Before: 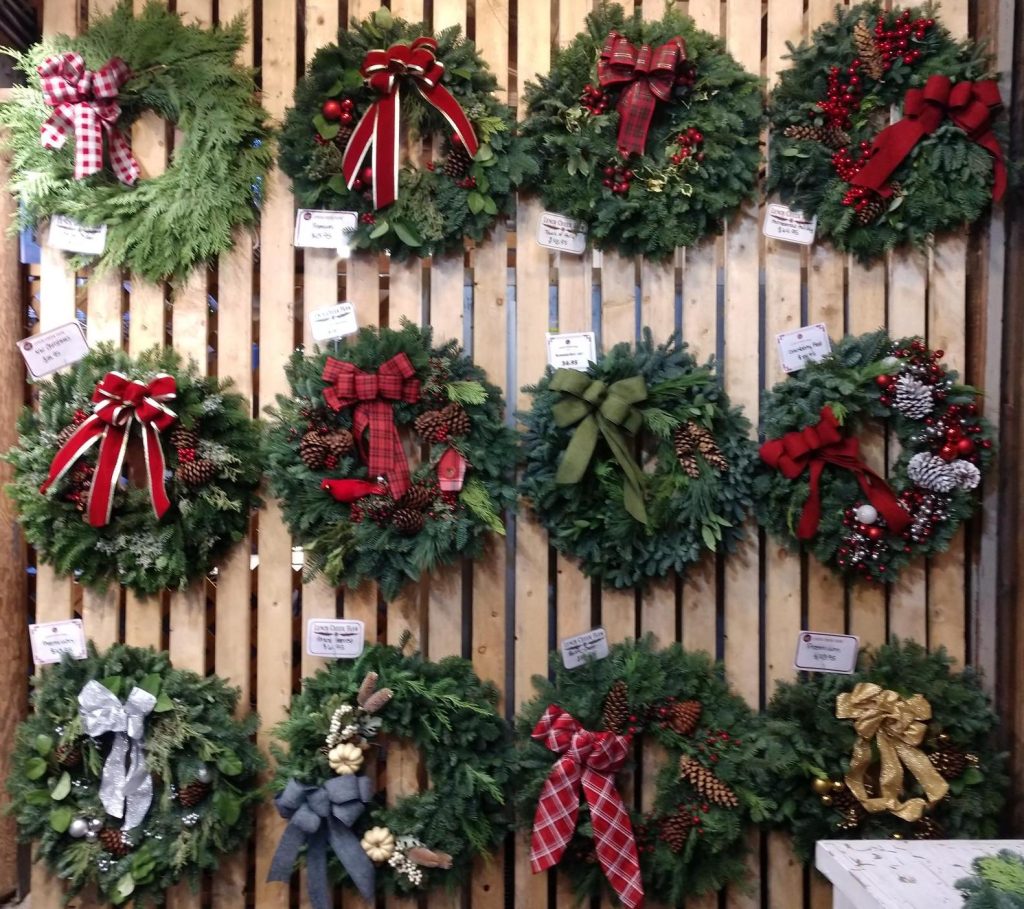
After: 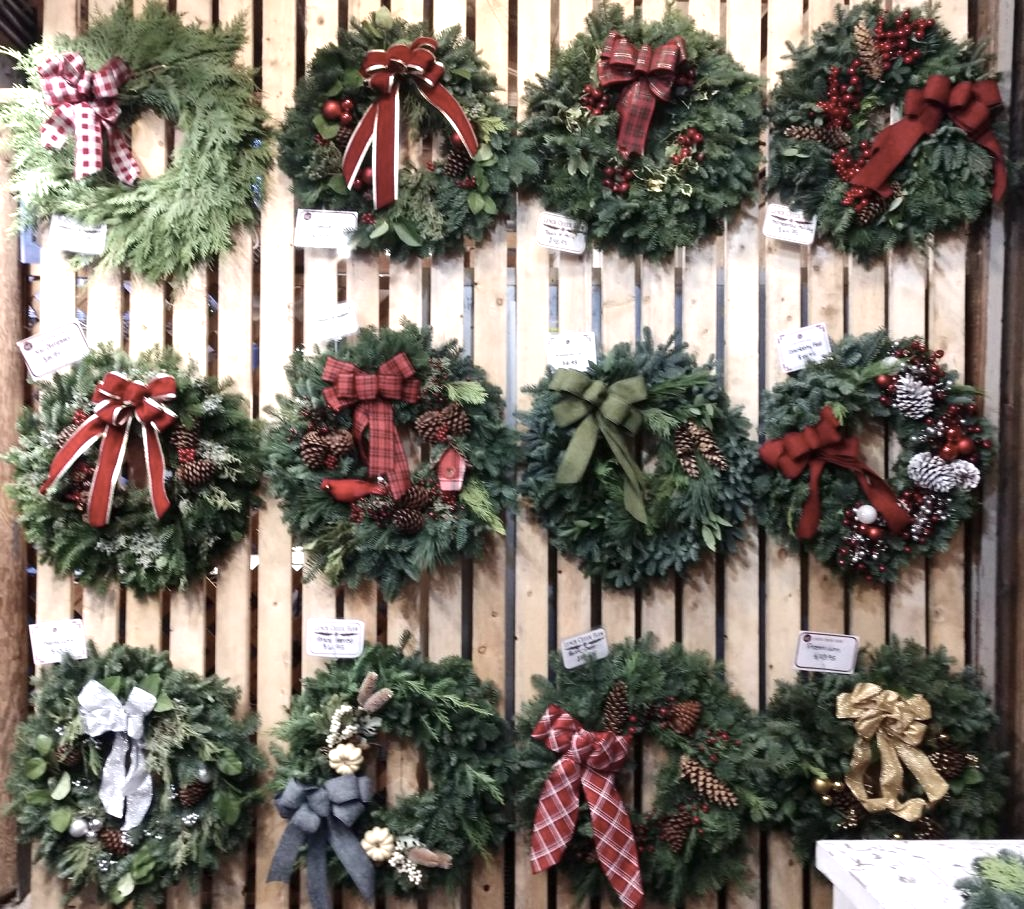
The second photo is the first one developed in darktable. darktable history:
contrast brightness saturation: contrast 0.1, saturation -0.36
exposure: black level correction 0, exposure 0.7 EV, compensate exposure bias true, compensate highlight preservation false
